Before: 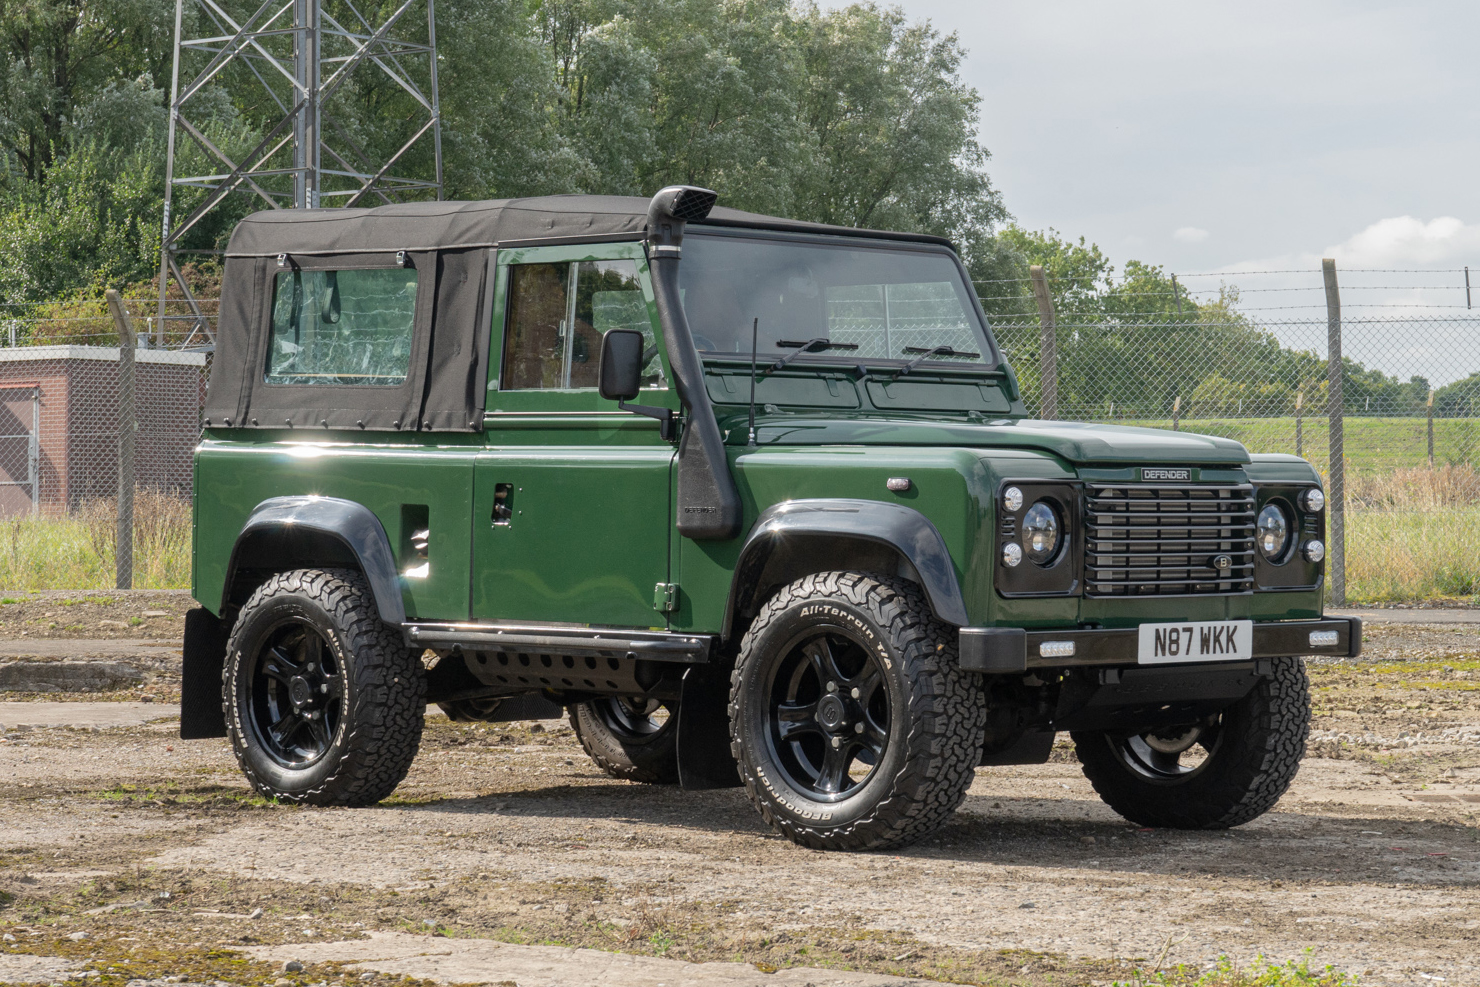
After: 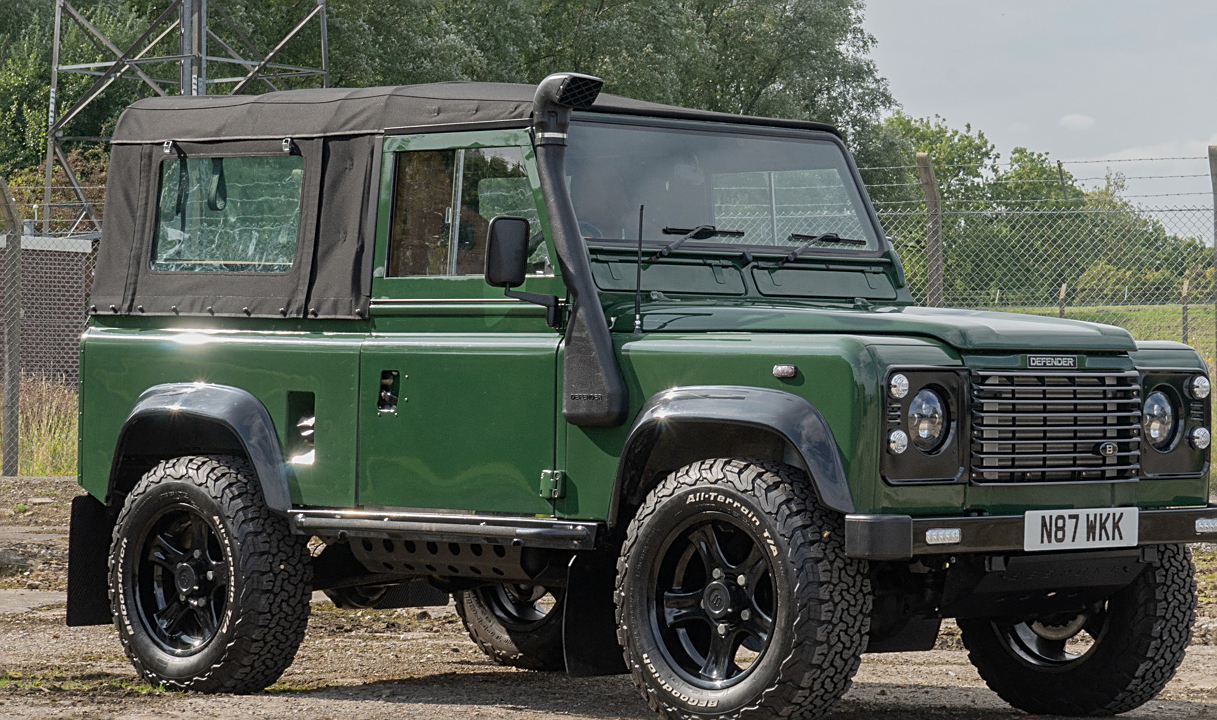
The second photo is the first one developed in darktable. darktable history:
exposure: exposure -0.235 EV, compensate exposure bias true, compensate highlight preservation false
crop: left 7.731%, top 11.546%, right 10.034%, bottom 15.464%
sharpen: on, module defaults
